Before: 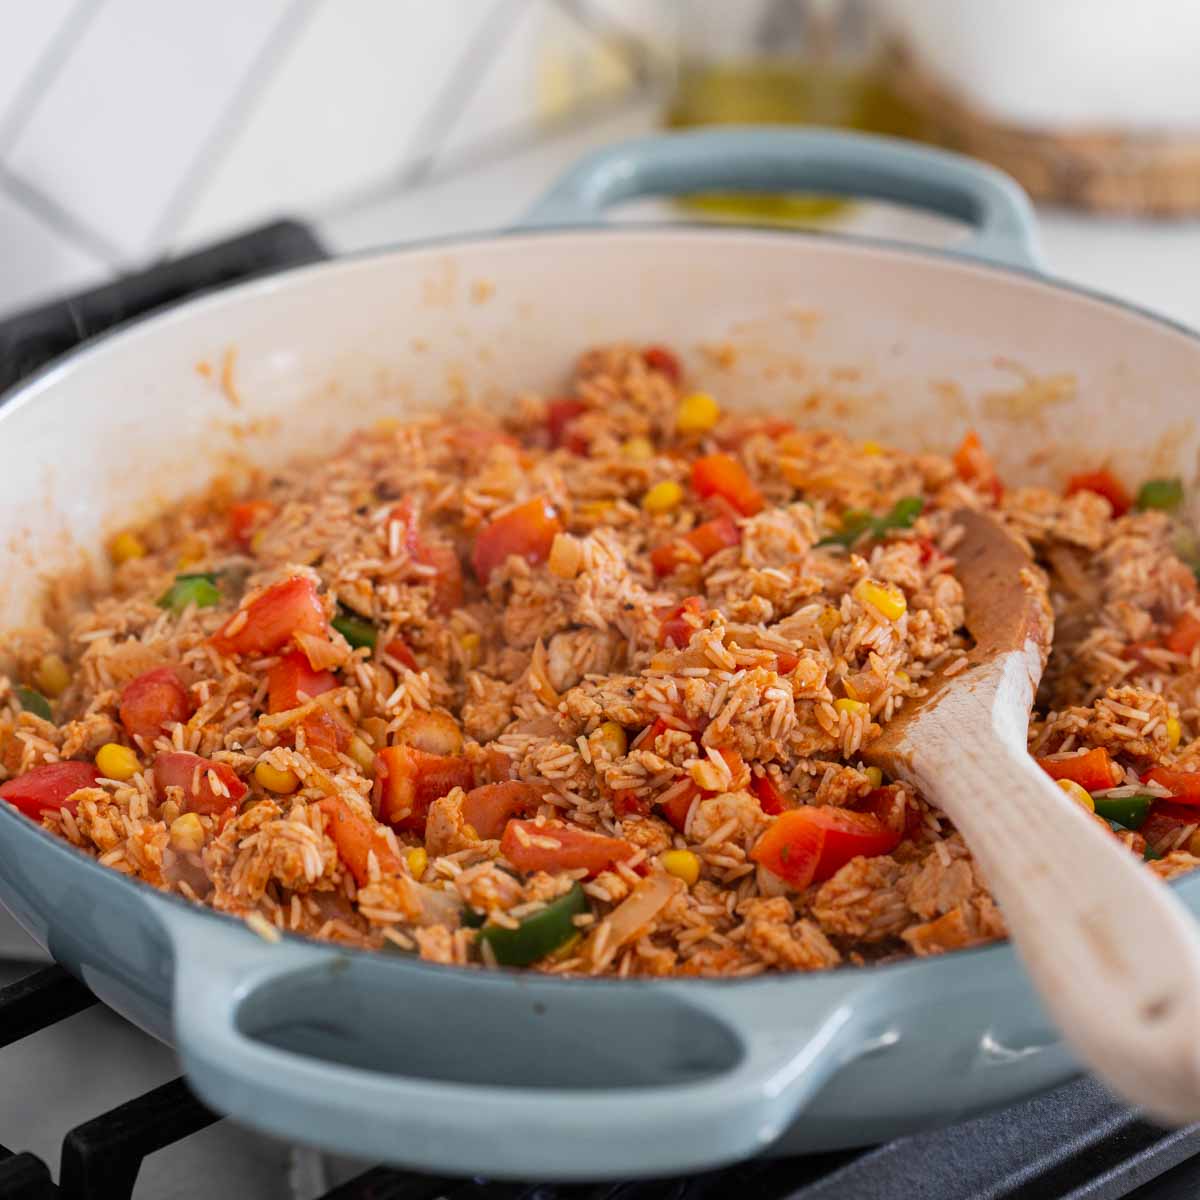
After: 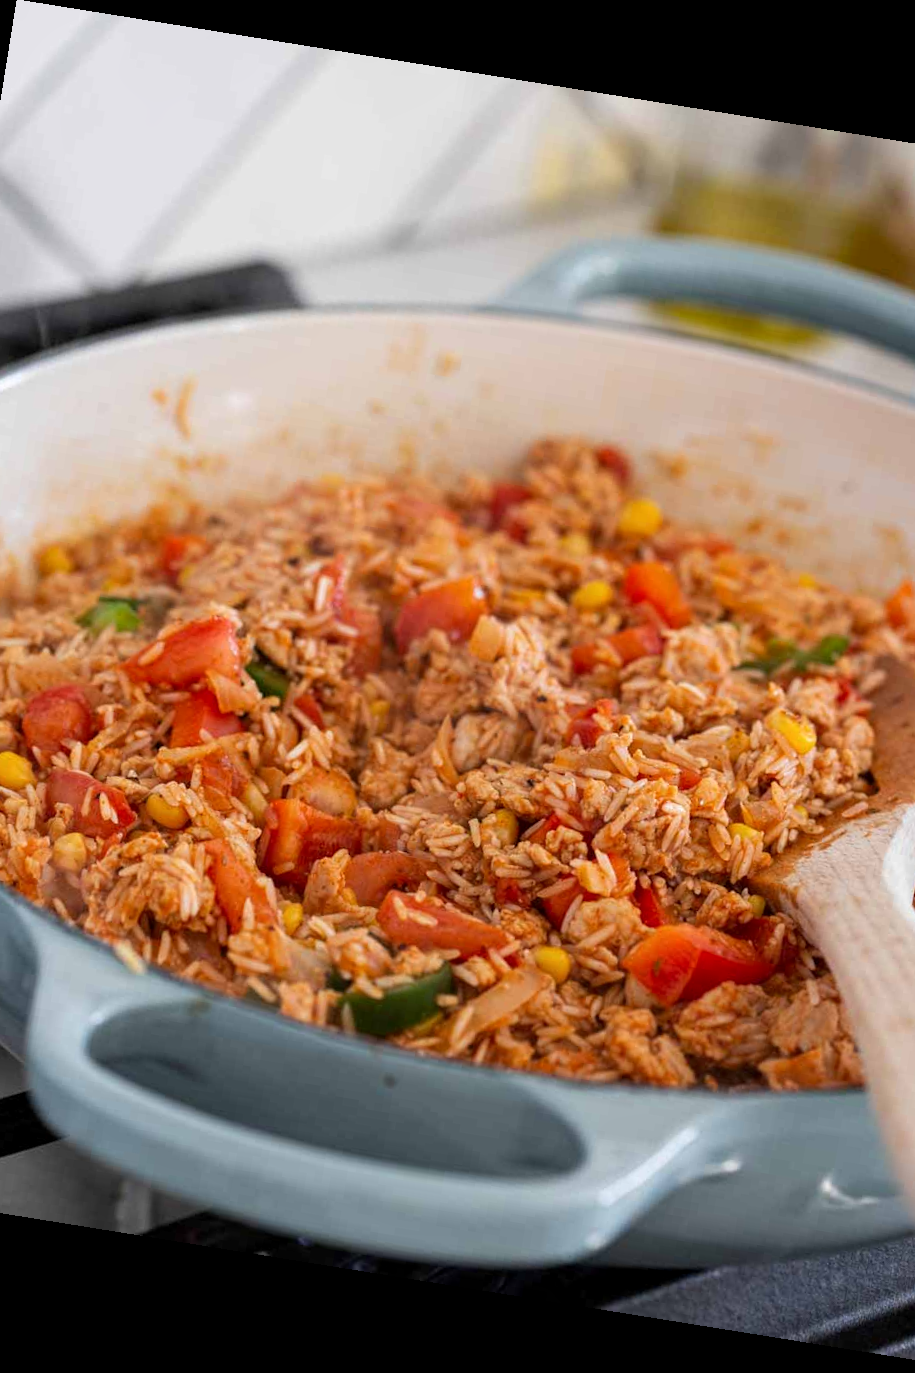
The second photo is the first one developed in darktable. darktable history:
rotate and perspective: rotation 9.12°, automatic cropping off
crop and rotate: left 12.648%, right 20.685%
local contrast: highlights 100%, shadows 100%, detail 120%, midtone range 0.2
